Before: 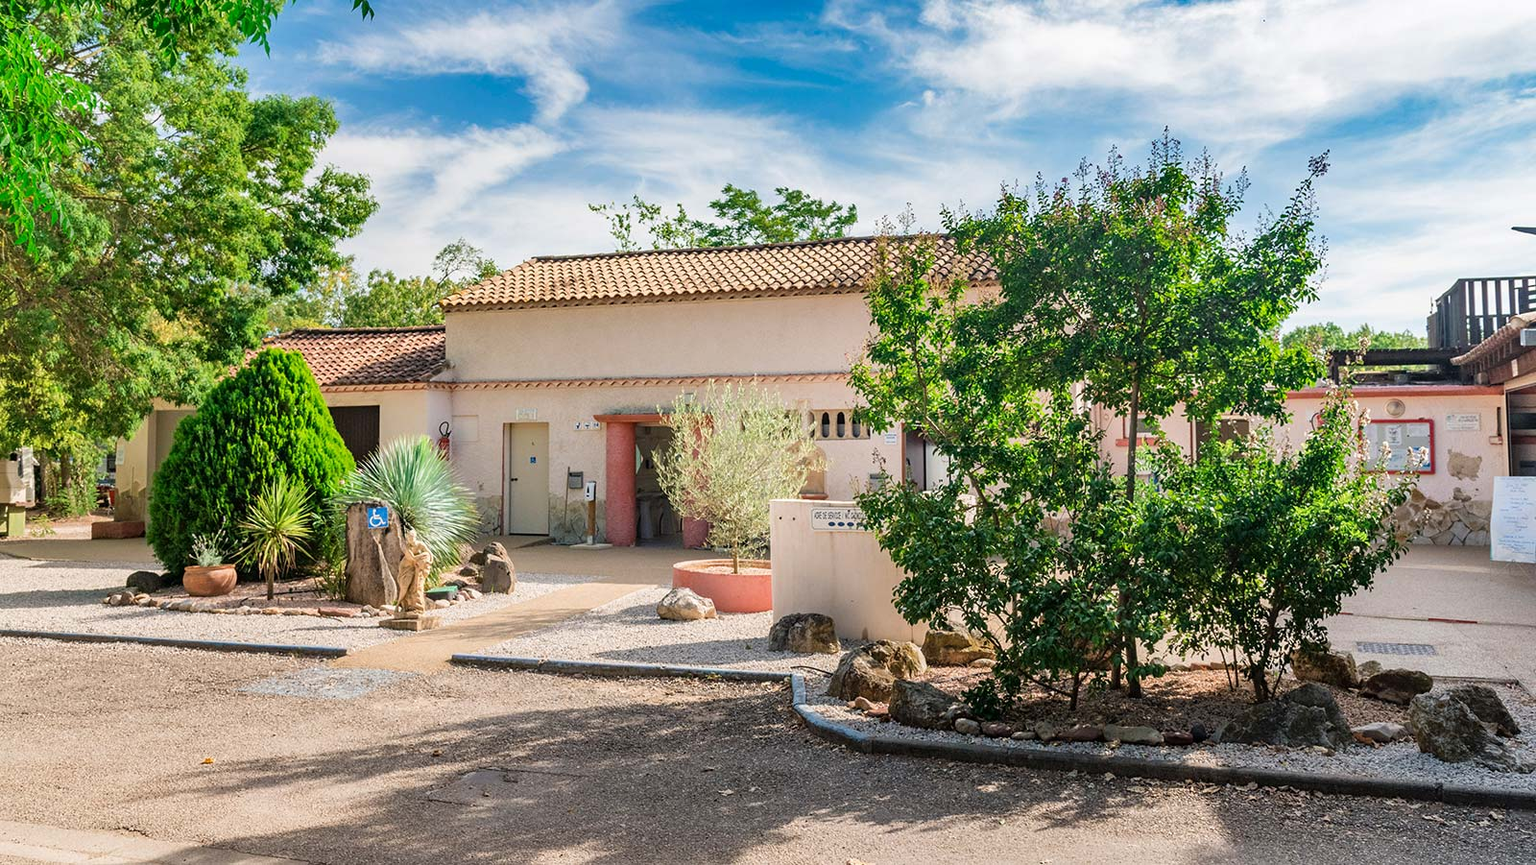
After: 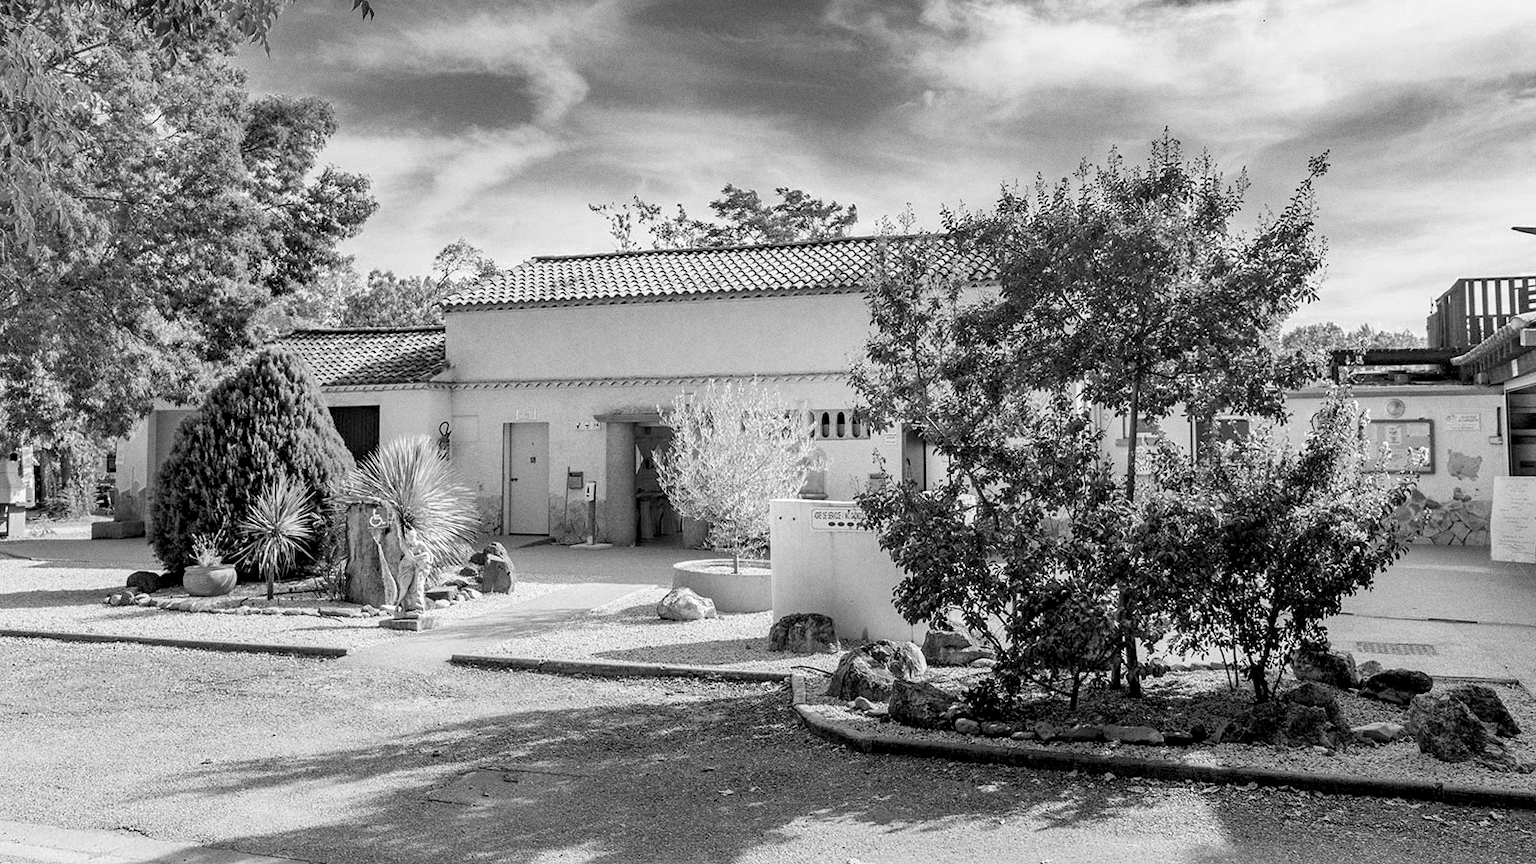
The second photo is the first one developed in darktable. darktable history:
monochrome: a 26.22, b 42.67, size 0.8
rgb levels: levels [[0.01, 0.419, 0.839], [0, 0.5, 1], [0, 0.5, 1]]
color zones: curves: ch0 [(0.25, 0.5) (0.423, 0.5) (0.443, 0.5) (0.521, 0.756) (0.568, 0.5) (0.576, 0.5) (0.75, 0.5)]; ch1 [(0.25, 0.5) (0.423, 0.5) (0.443, 0.5) (0.539, 0.873) (0.624, 0.565) (0.631, 0.5) (0.75, 0.5)]
grain: coarseness 0.09 ISO
